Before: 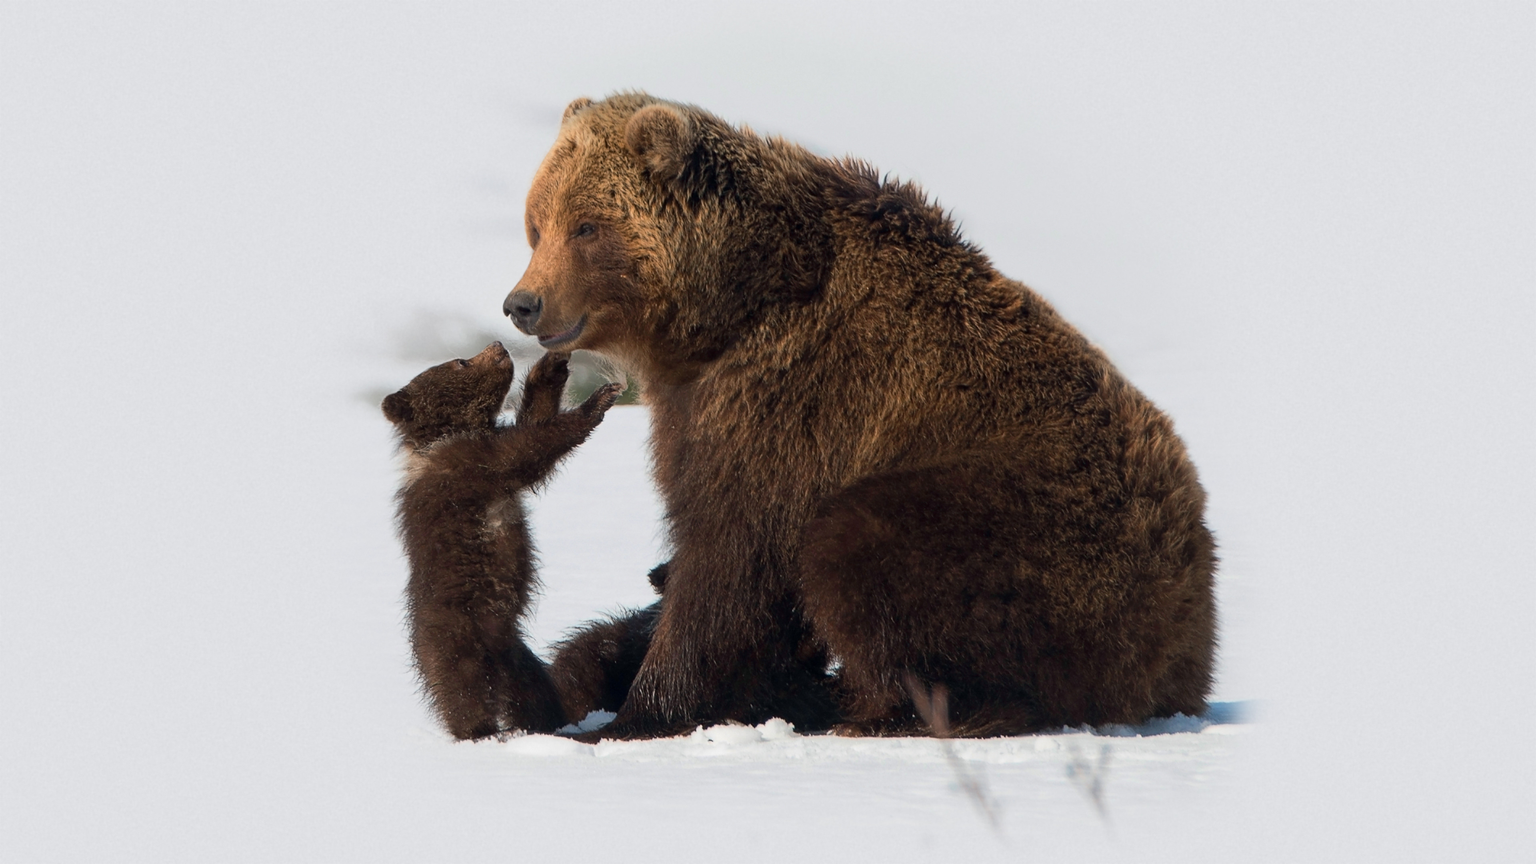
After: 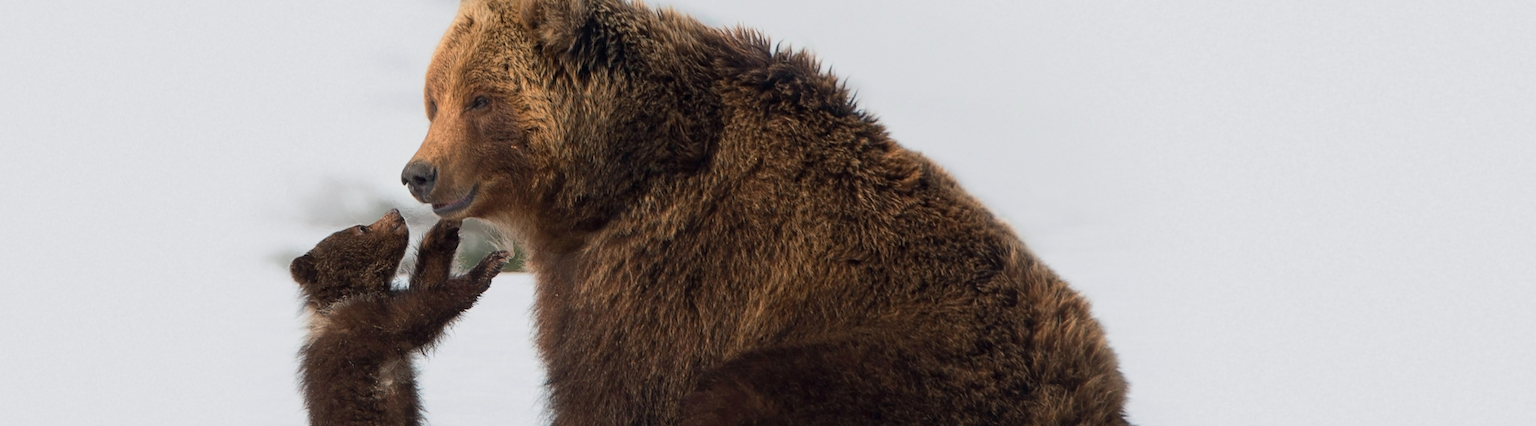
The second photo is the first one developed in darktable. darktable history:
rotate and perspective: rotation 1.69°, lens shift (vertical) -0.023, lens shift (horizontal) -0.291, crop left 0.025, crop right 0.988, crop top 0.092, crop bottom 0.842
crop and rotate: top 10.605%, bottom 33.274%
